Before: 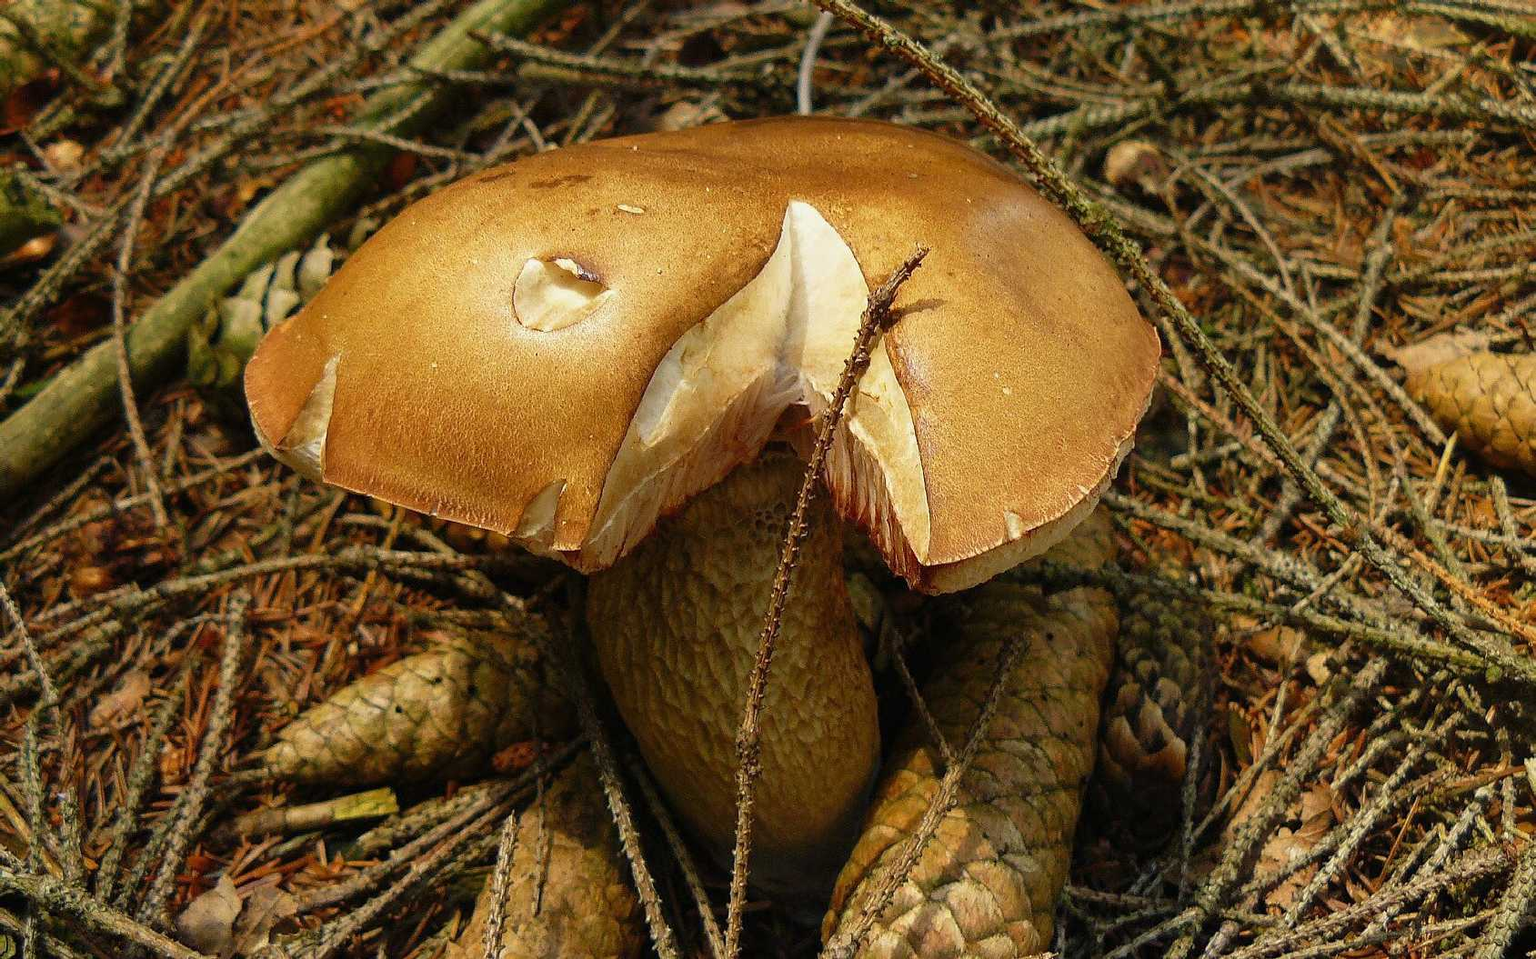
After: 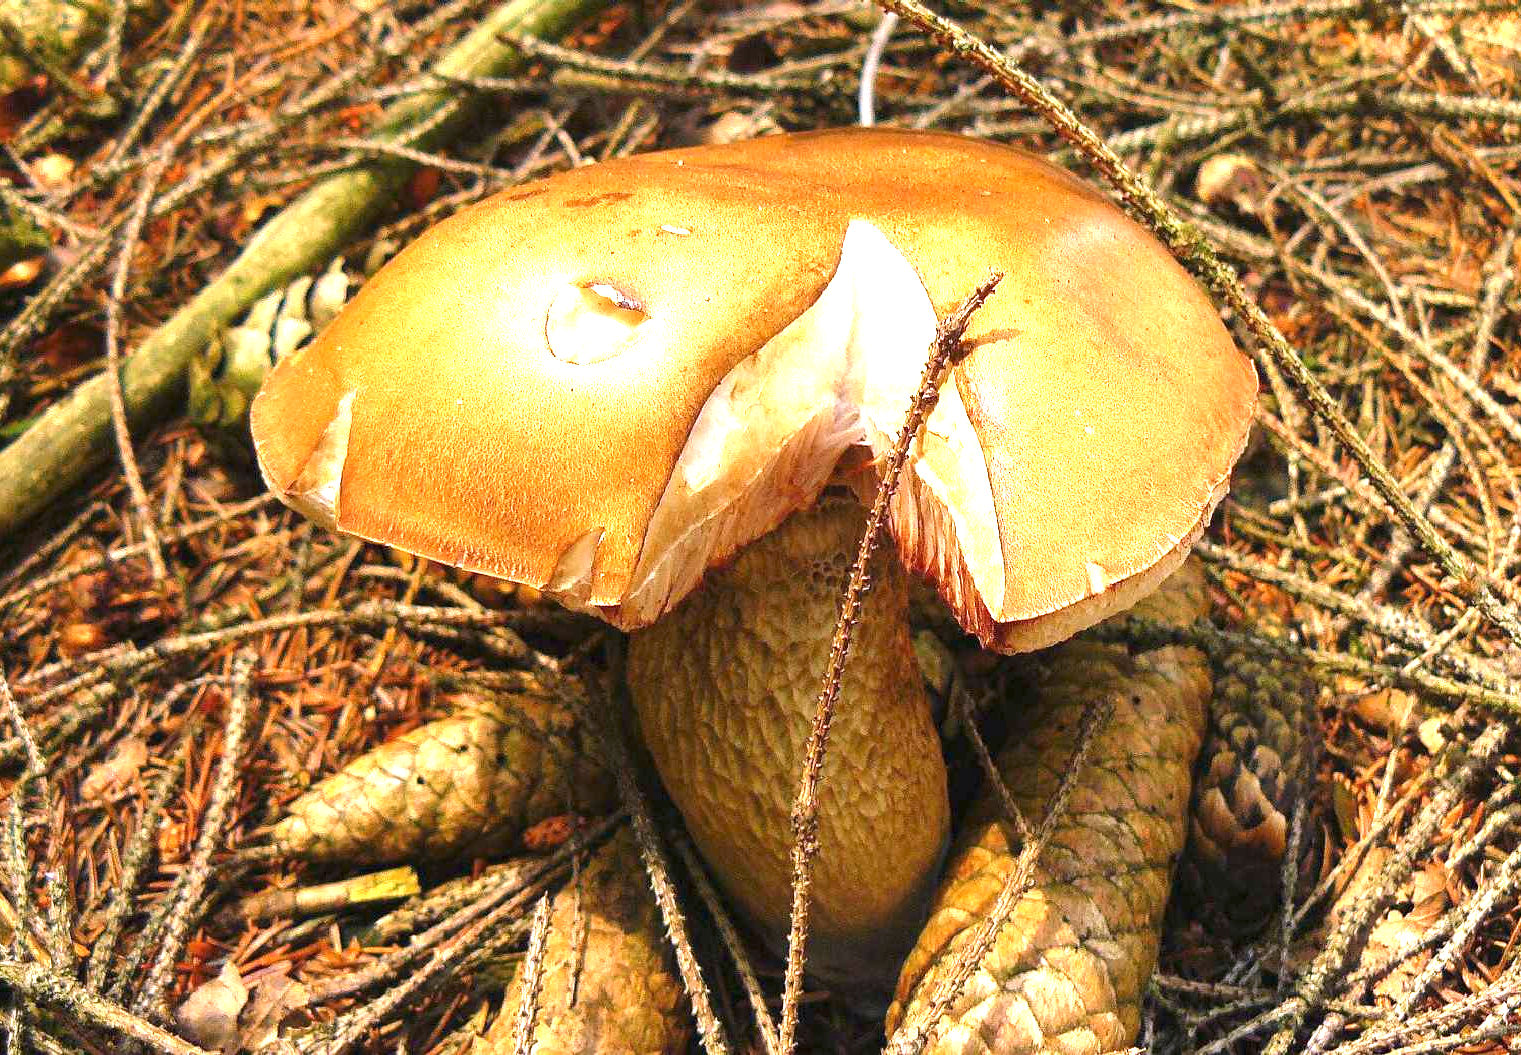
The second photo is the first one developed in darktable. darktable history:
exposure: black level correction 0, exposure 1.6 EV, compensate exposure bias true, compensate highlight preservation false
crop and rotate: left 1.088%, right 8.807%
white balance: red 1.066, blue 1.119
